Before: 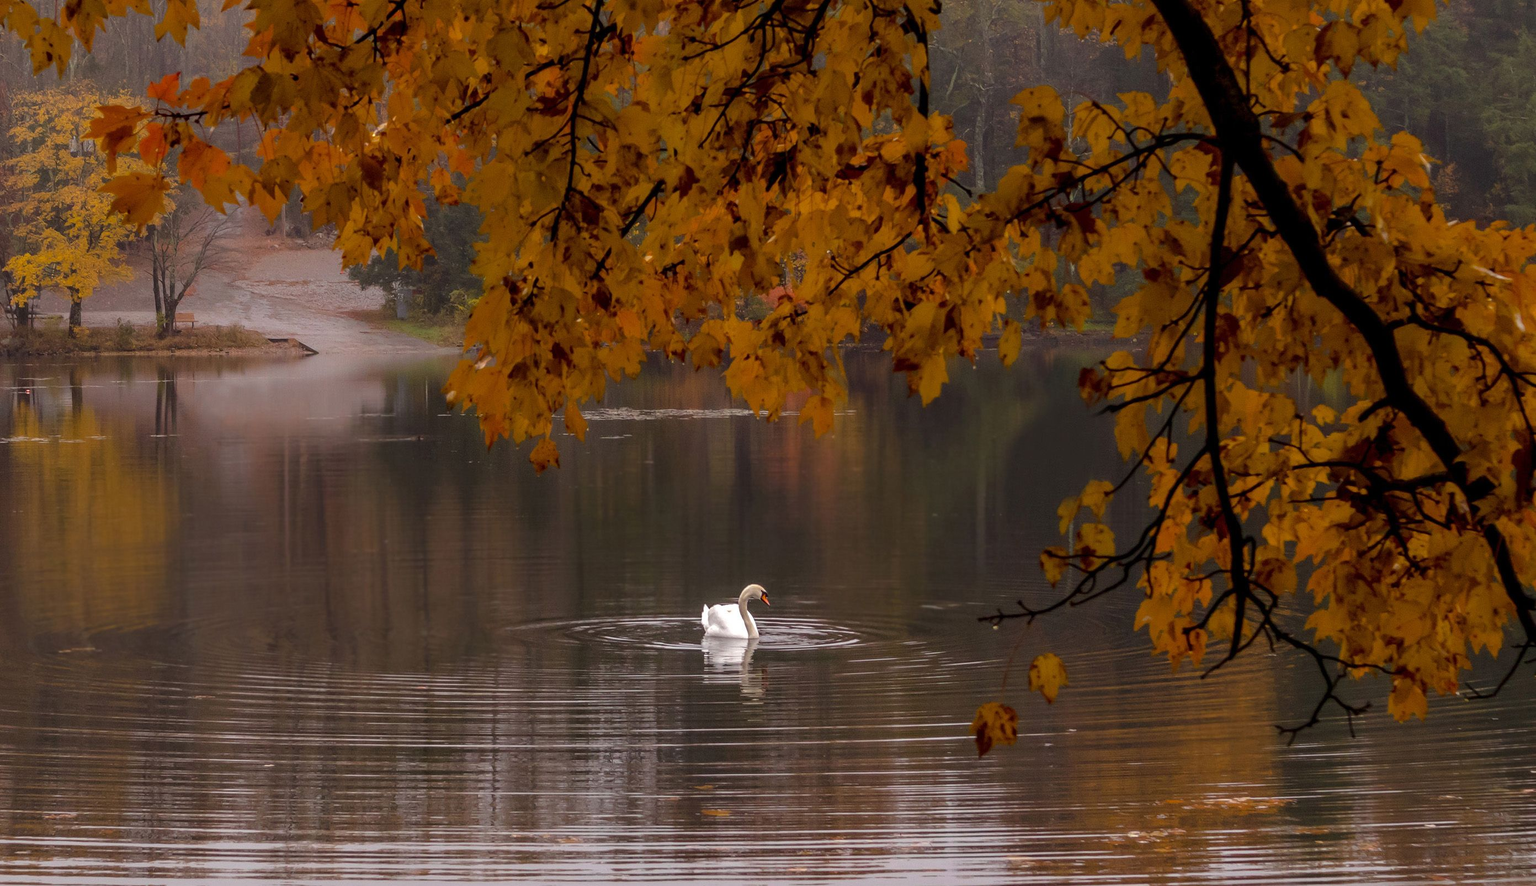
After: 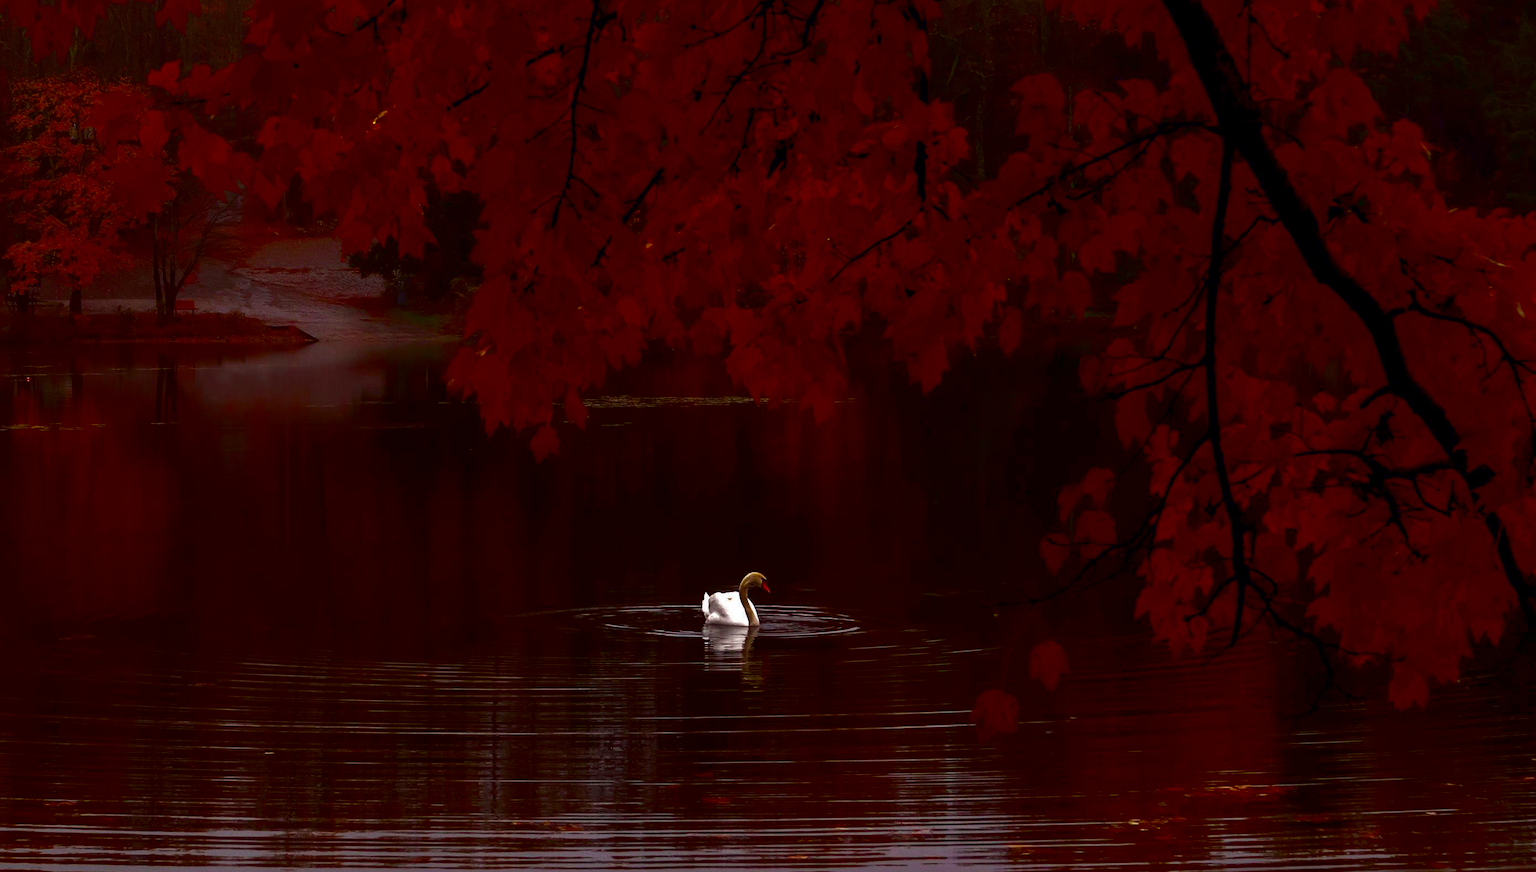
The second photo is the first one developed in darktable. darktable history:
contrast brightness saturation: brightness -0.983, saturation 0.992
crop: top 1.438%, right 0.022%
